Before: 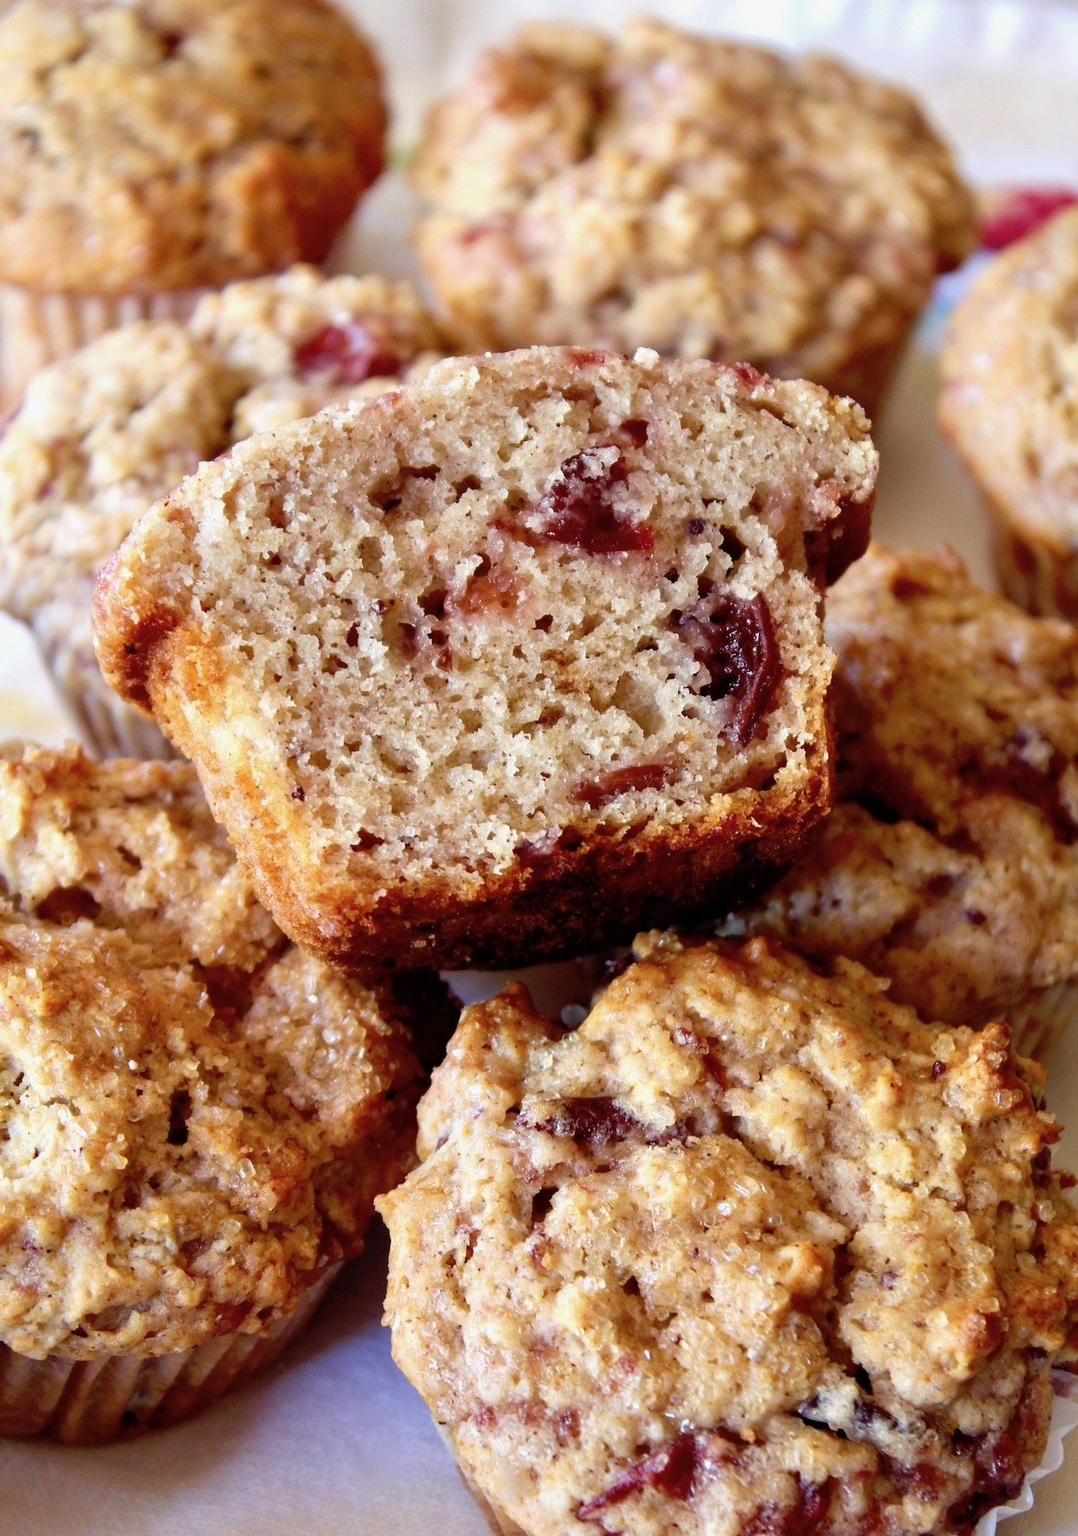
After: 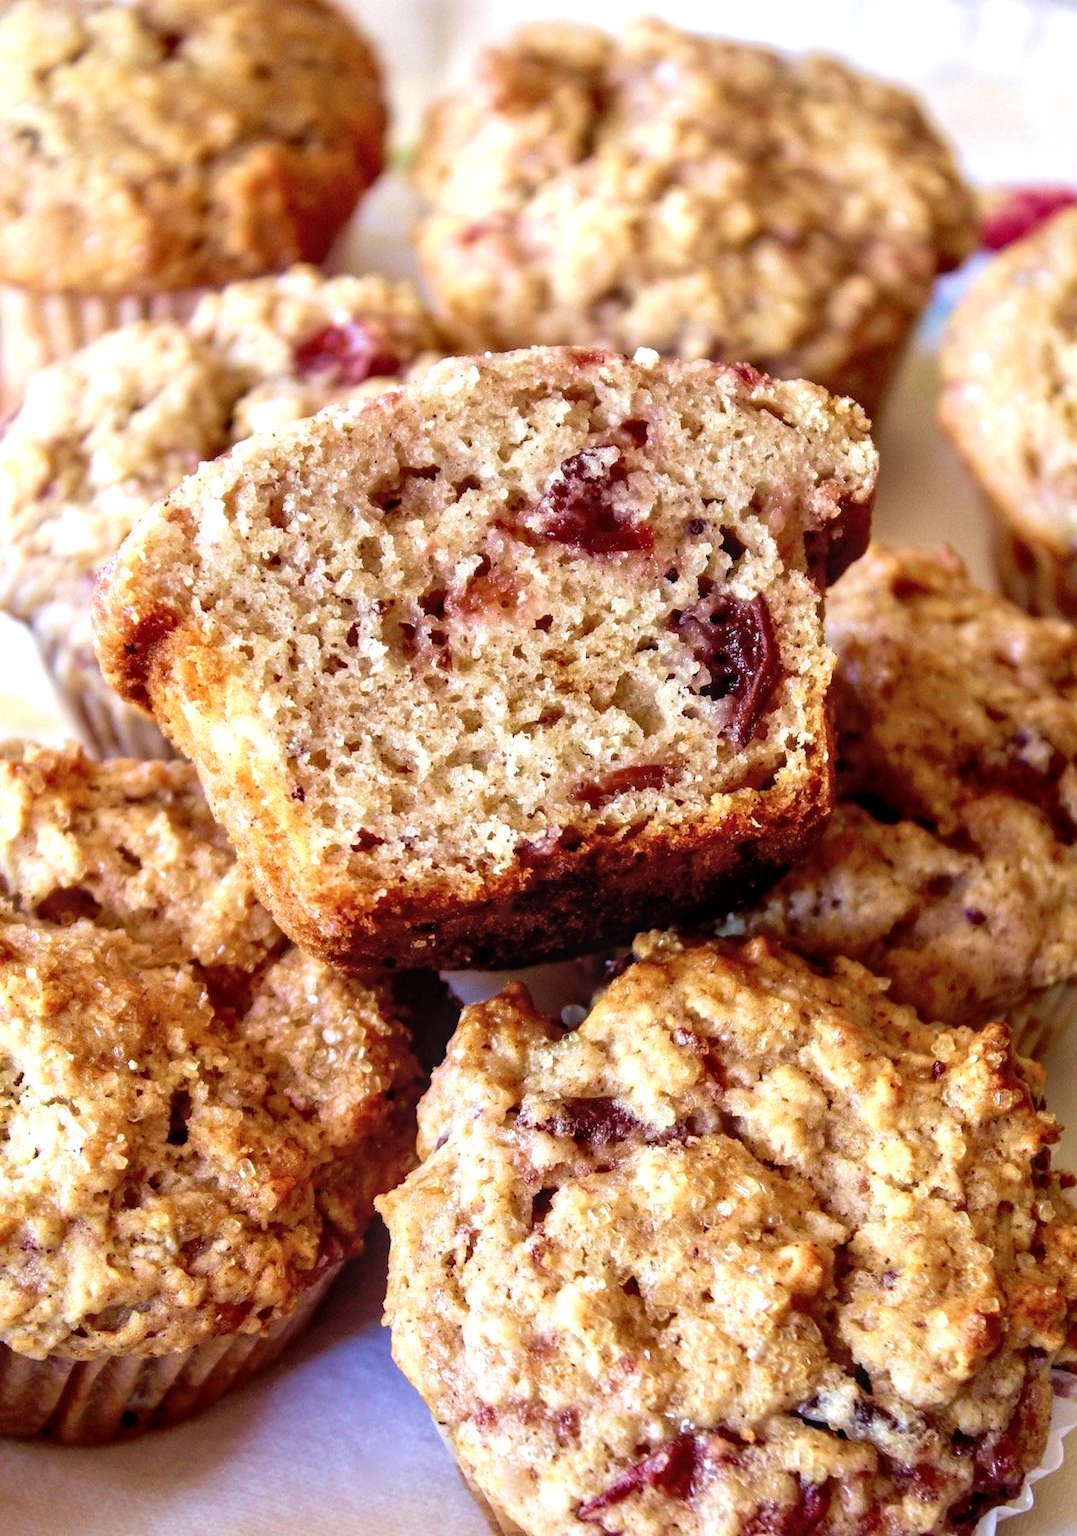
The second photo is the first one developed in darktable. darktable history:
exposure: exposure 0.367 EV, compensate highlight preservation false
local contrast: on, module defaults
velvia: on, module defaults
